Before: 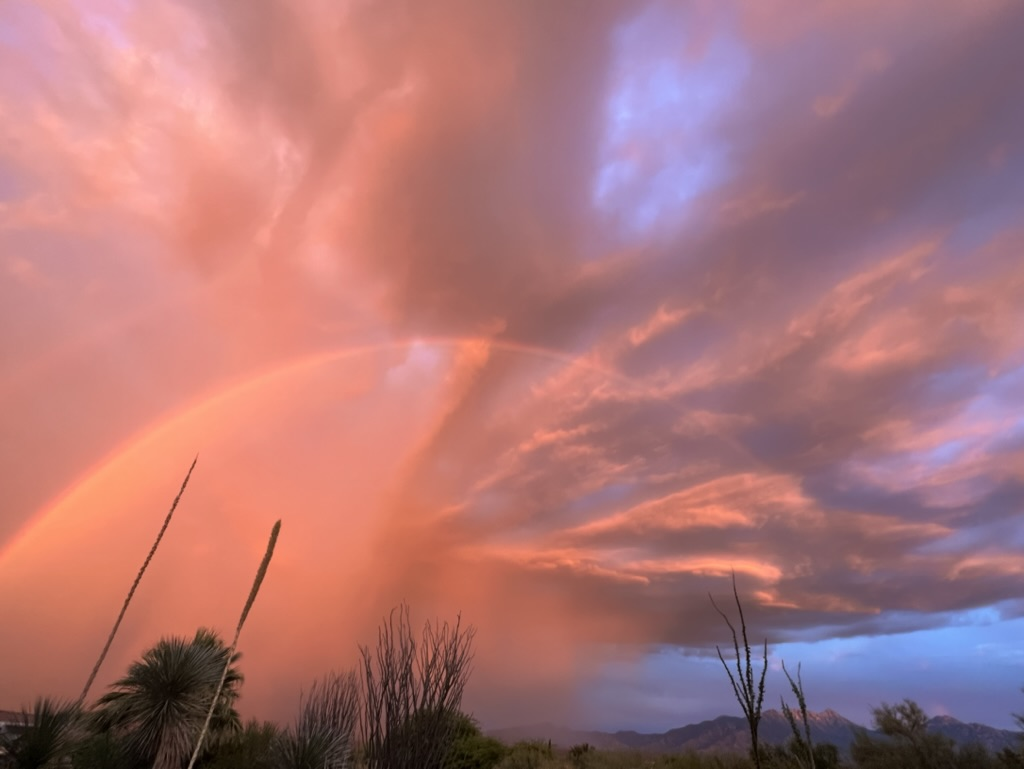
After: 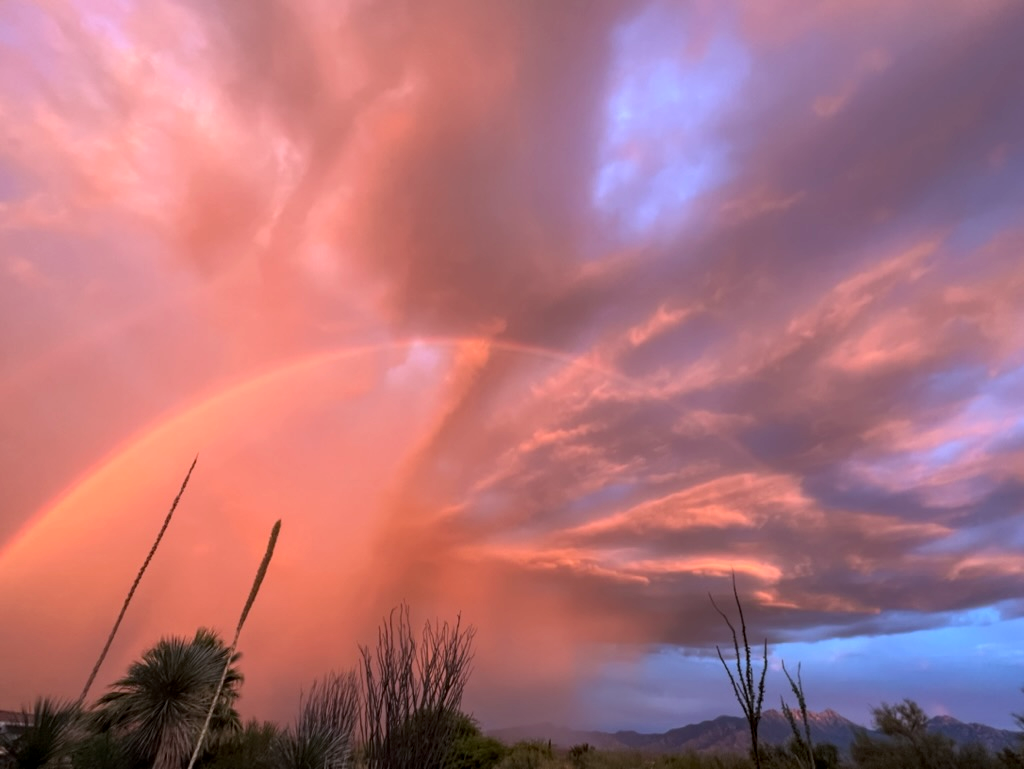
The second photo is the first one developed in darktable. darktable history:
white balance: red 0.974, blue 1.044
local contrast: on, module defaults
